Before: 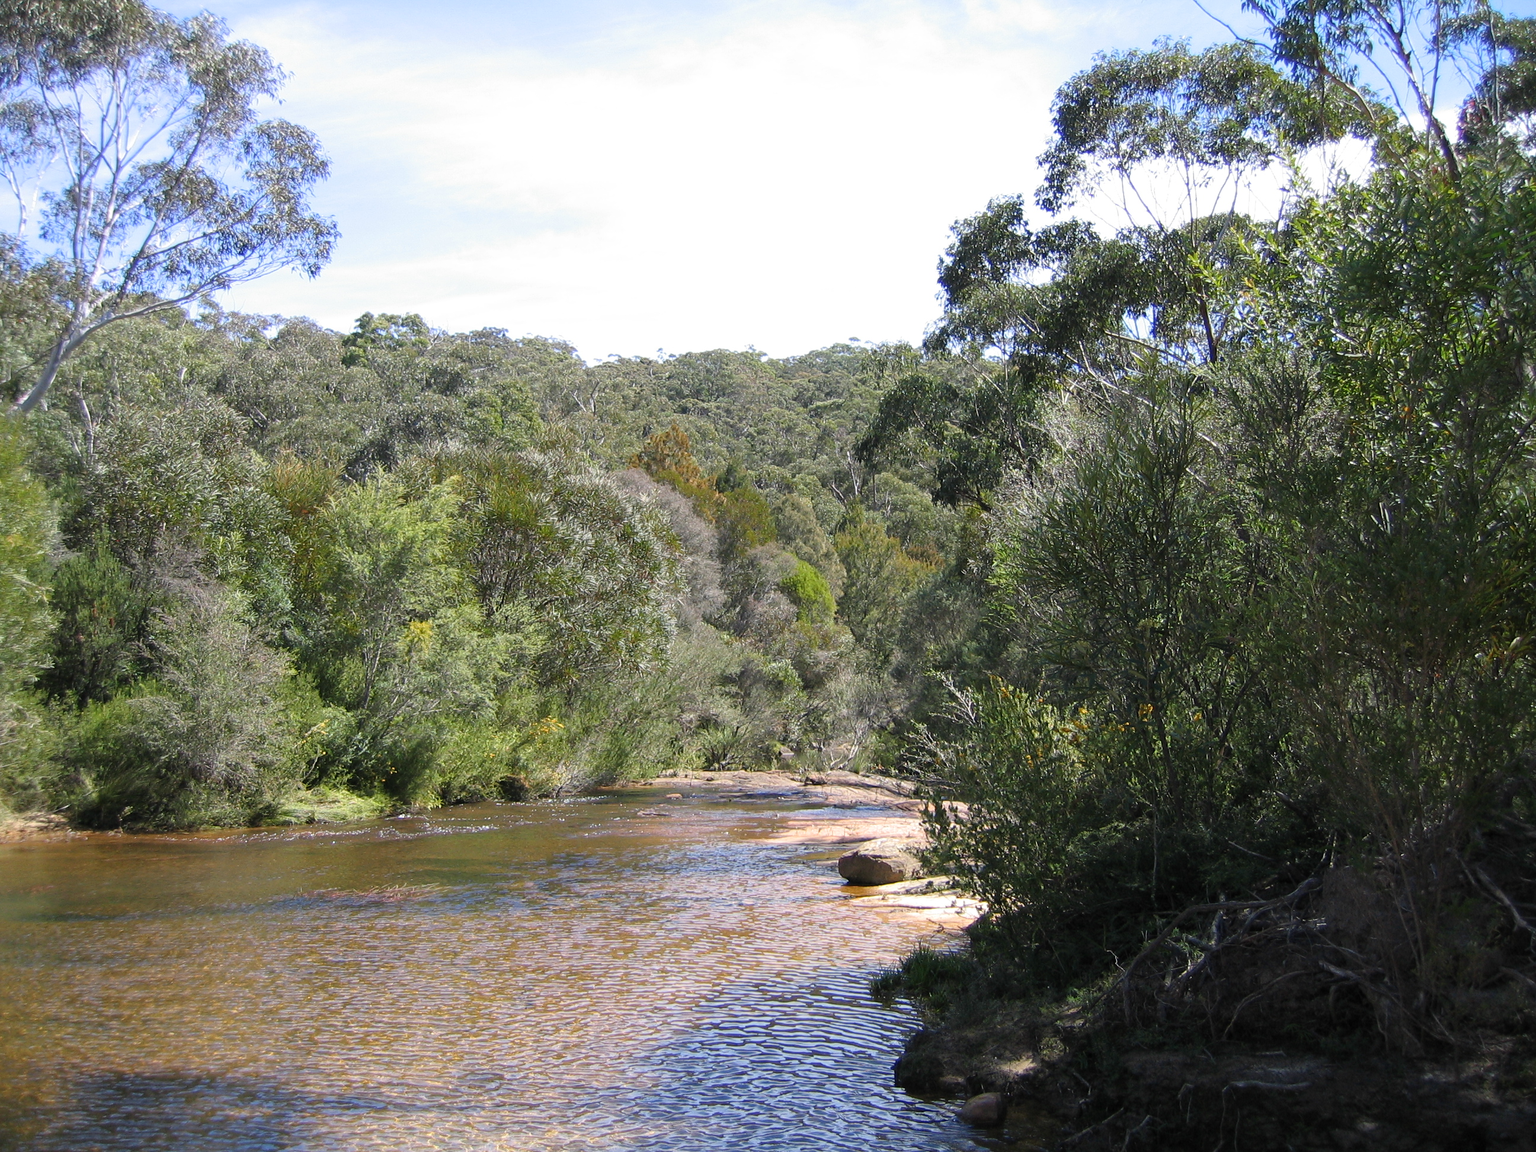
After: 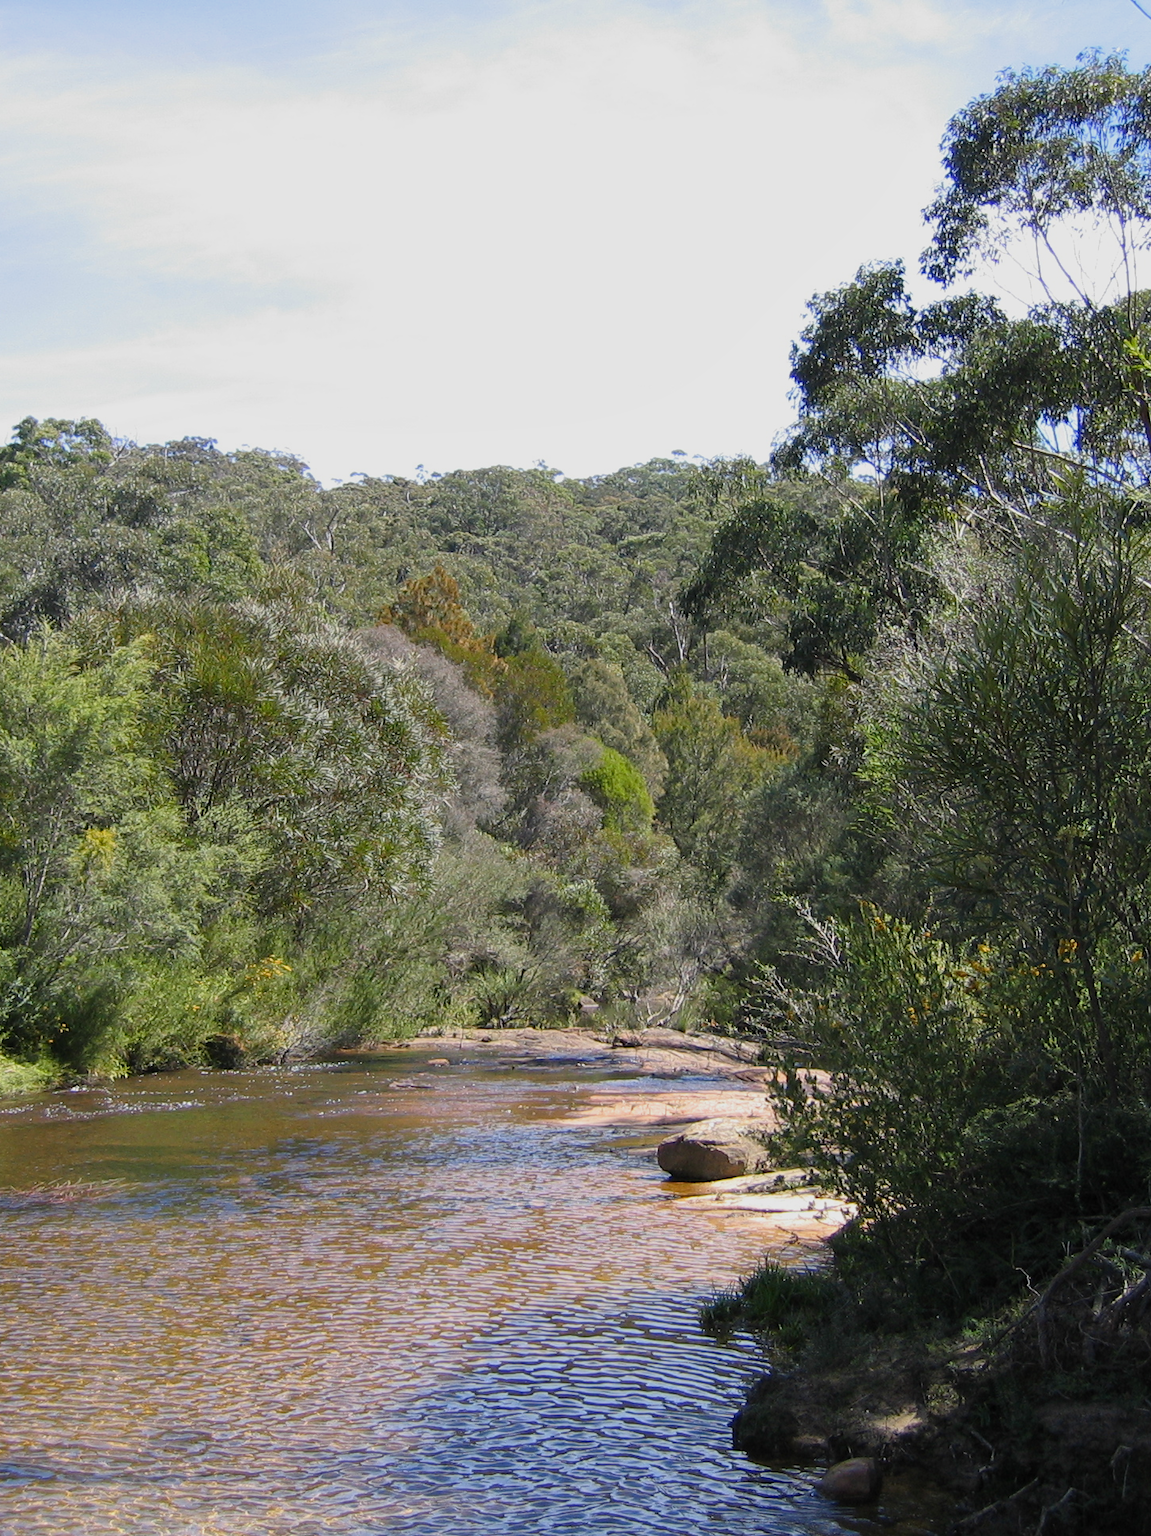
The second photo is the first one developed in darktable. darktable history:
crop and rotate: left 22.516%, right 21.234%
shadows and highlights: radius 121.13, shadows 21.4, white point adjustment -9.72, highlights -14.39, soften with gaussian
